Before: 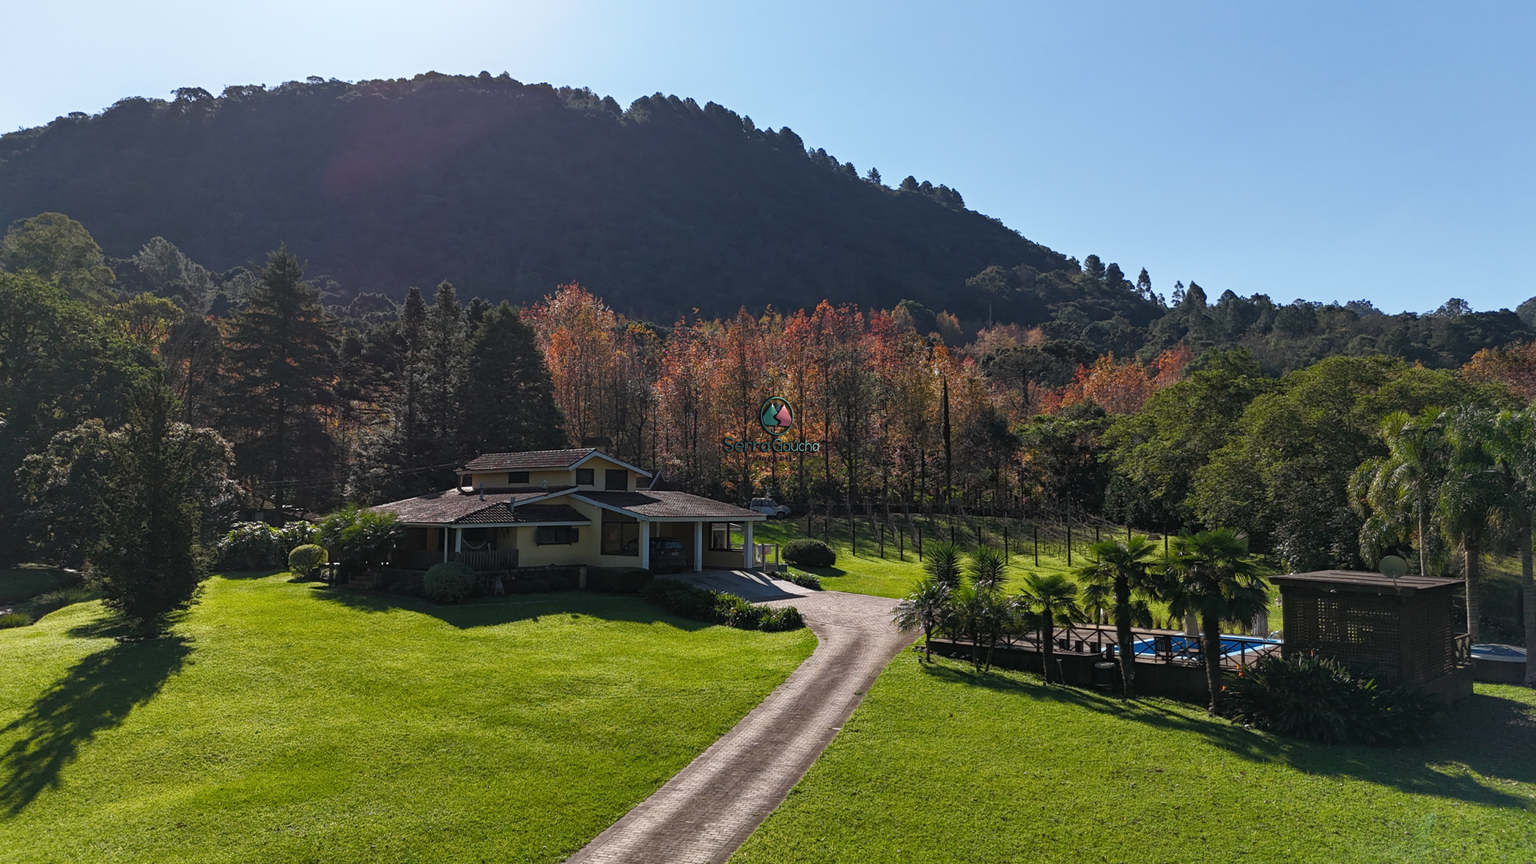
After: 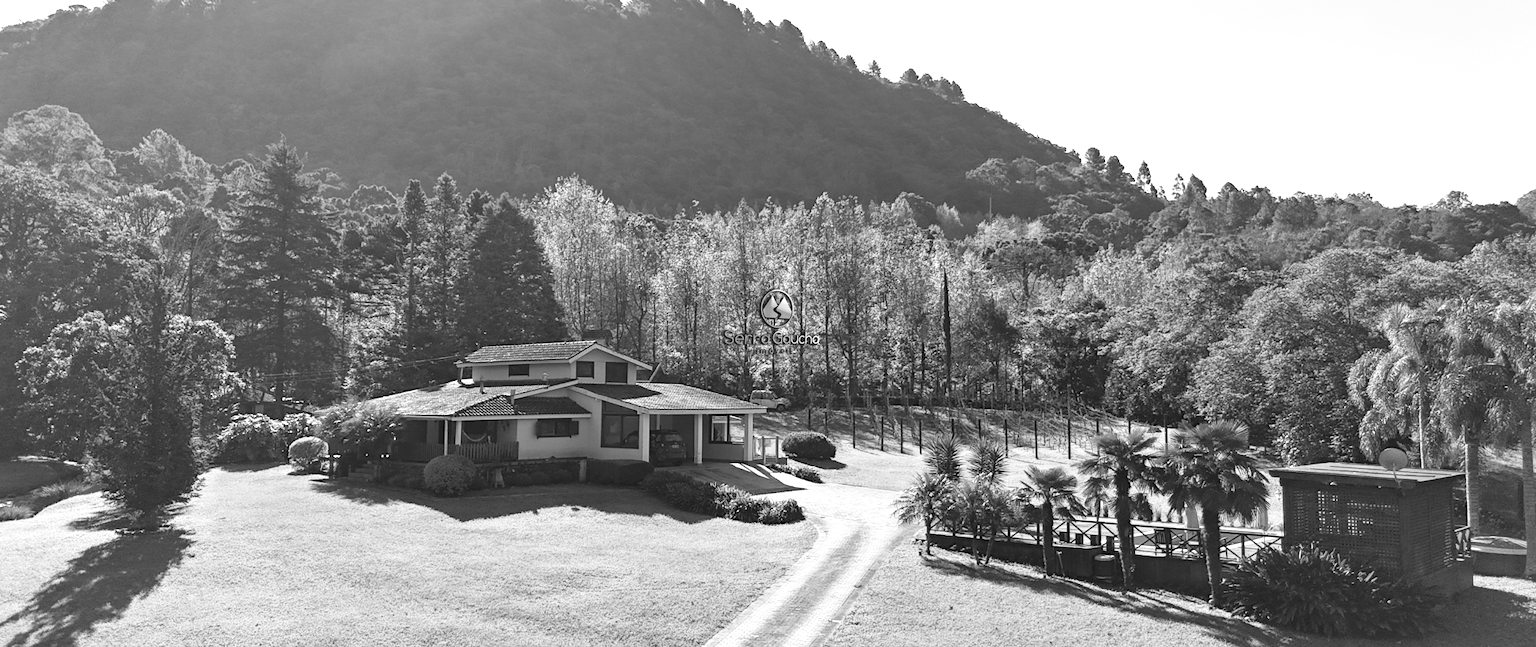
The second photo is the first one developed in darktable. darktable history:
contrast brightness saturation: contrast 0.24, brightness 0.26, saturation 0.39
exposure: exposure 1.223 EV, compensate highlight preservation false
crop and rotate: top 12.5%, bottom 12.5%
monochrome: on, module defaults
